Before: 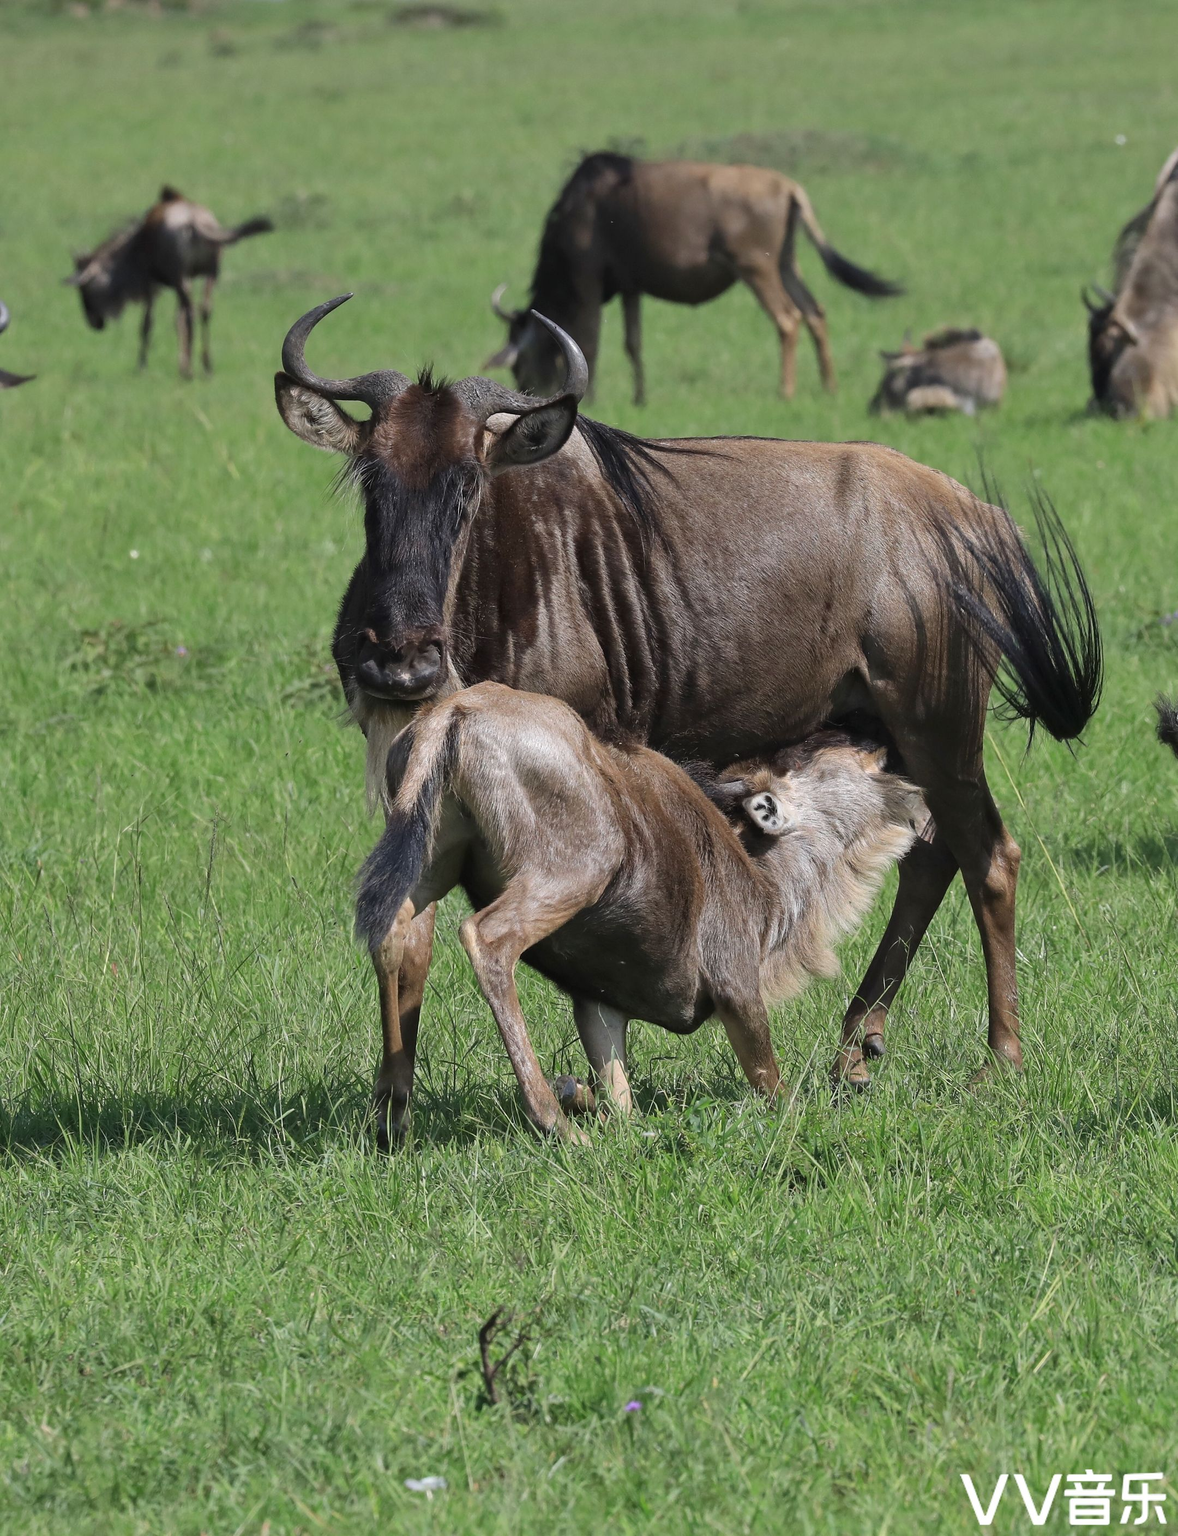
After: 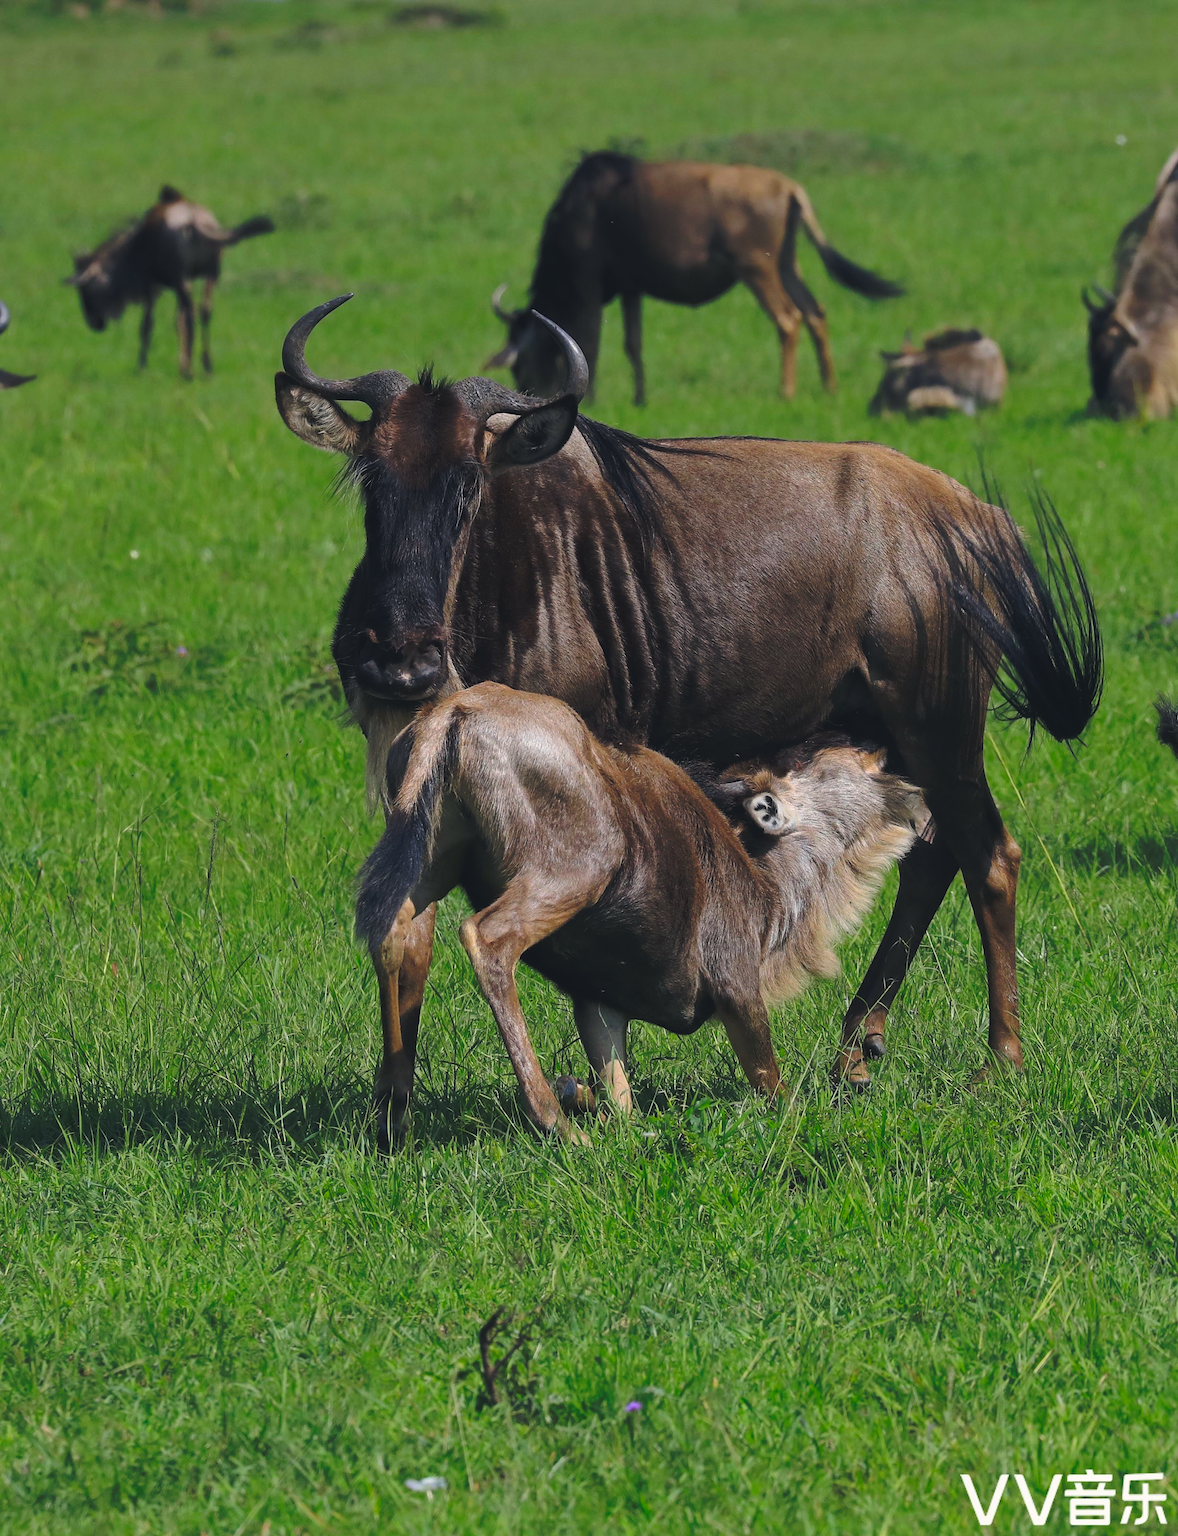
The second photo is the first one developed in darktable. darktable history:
exposure: exposure -0.209 EV, compensate exposure bias true, compensate highlight preservation false
color balance rgb: linear chroma grading › global chroma 3.654%, perceptual saturation grading › global saturation -0.074%, global vibrance 25.204%
local contrast: highlights 69%, shadows 64%, detail 82%, midtone range 0.32
tone curve: curves: ch0 [(0, 0) (0.003, 0.002) (0.011, 0.007) (0.025, 0.015) (0.044, 0.026) (0.069, 0.041) (0.1, 0.059) (0.136, 0.08) (0.177, 0.105) (0.224, 0.132) (0.277, 0.163) (0.335, 0.198) (0.399, 0.253) (0.468, 0.341) (0.543, 0.435) (0.623, 0.532) (0.709, 0.635) (0.801, 0.745) (0.898, 0.873) (1, 1)], preserve colors none
tone equalizer: -8 EV -0.414 EV, -7 EV -0.359 EV, -6 EV -0.335 EV, -5 EV -0.231 EV, -3 EV 0.257 EV, -2 EV 0.308 EV, -1 EV 0.399 EV, +0 EV 0.388 EV
color correction: highlights a* 0.352, highlights b* 2.64, shadows a* -1.22, shadows b* -4.78
